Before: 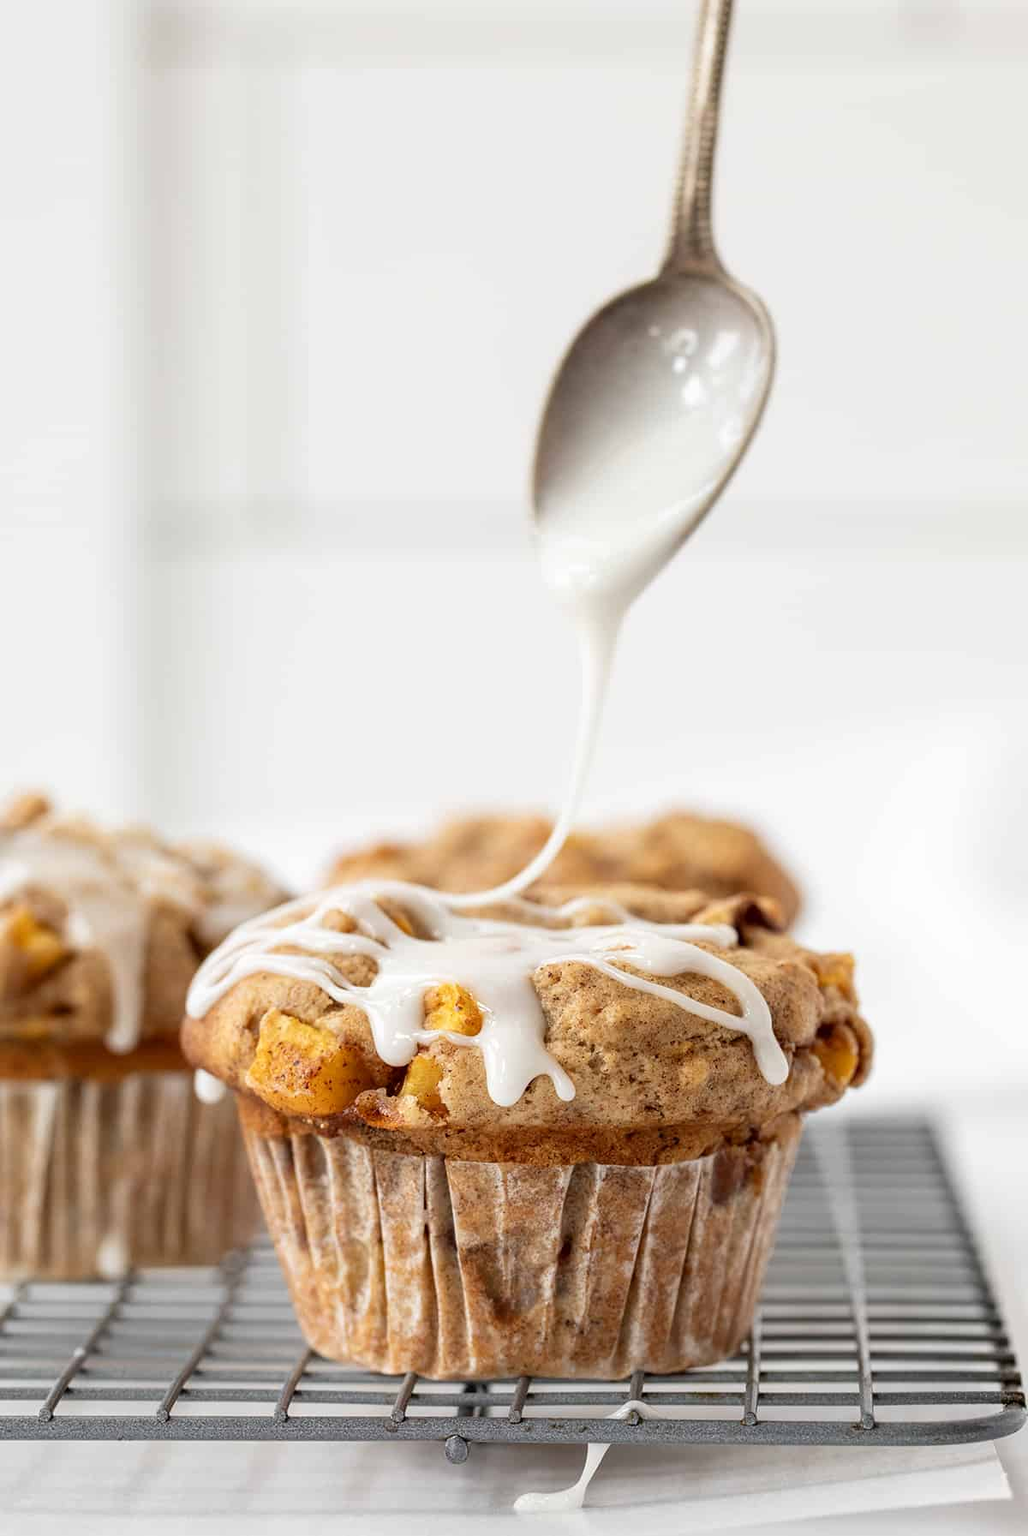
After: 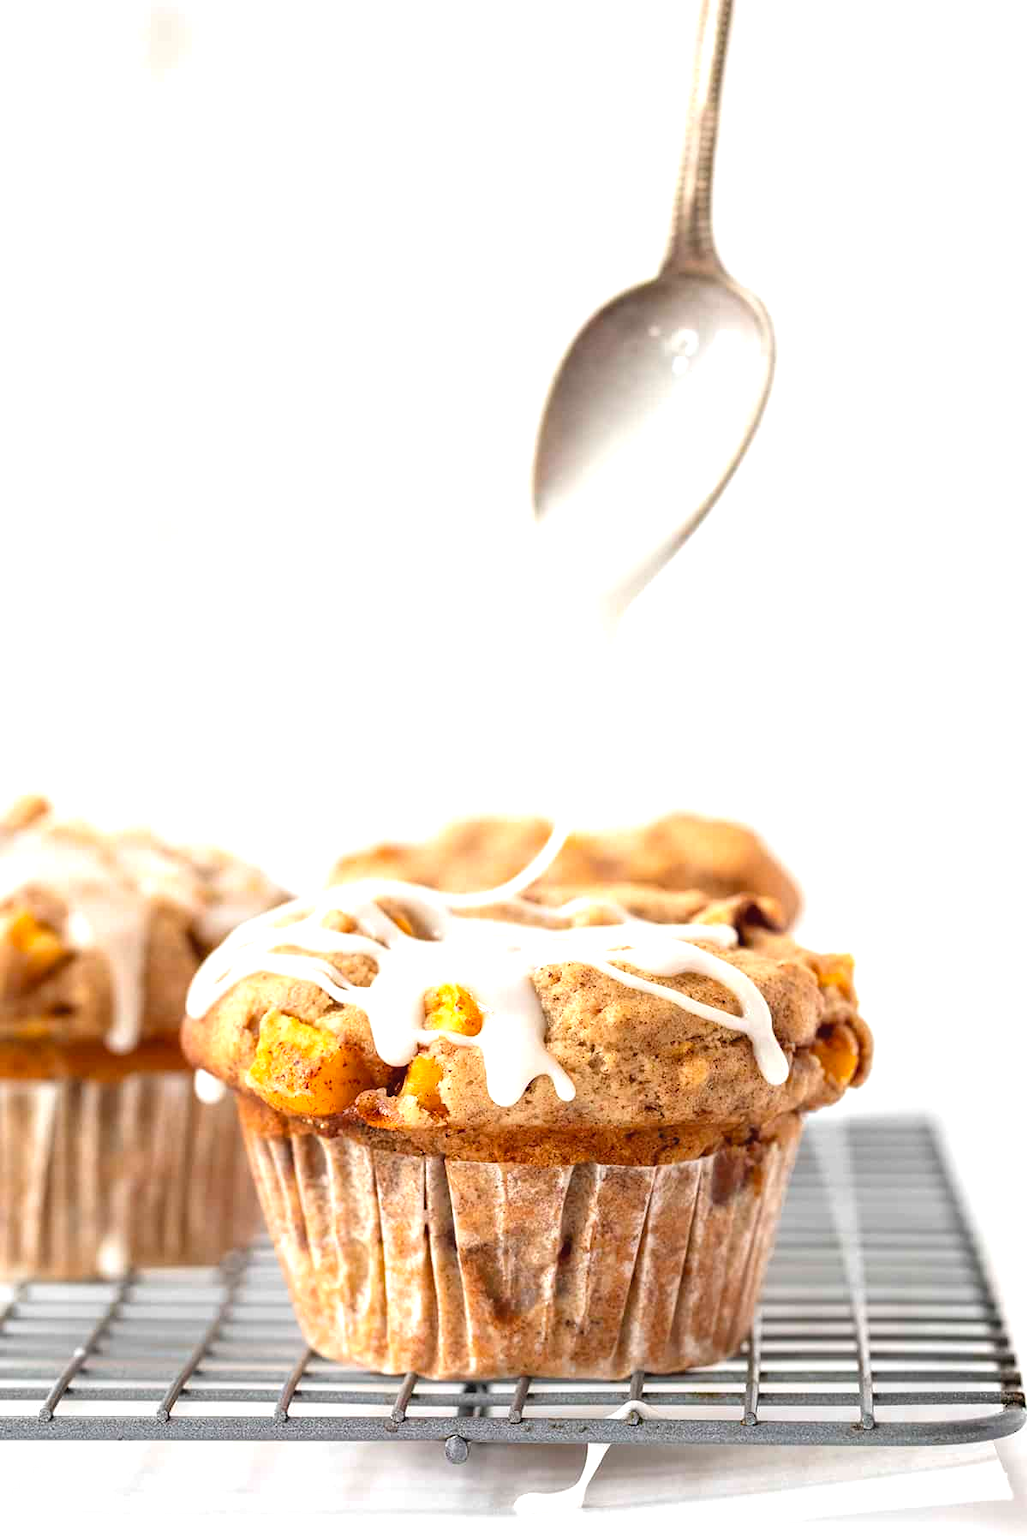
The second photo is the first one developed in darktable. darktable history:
exposure: black level correction -0.002, exposure 0.707 EV, compensate highlight preservation false
